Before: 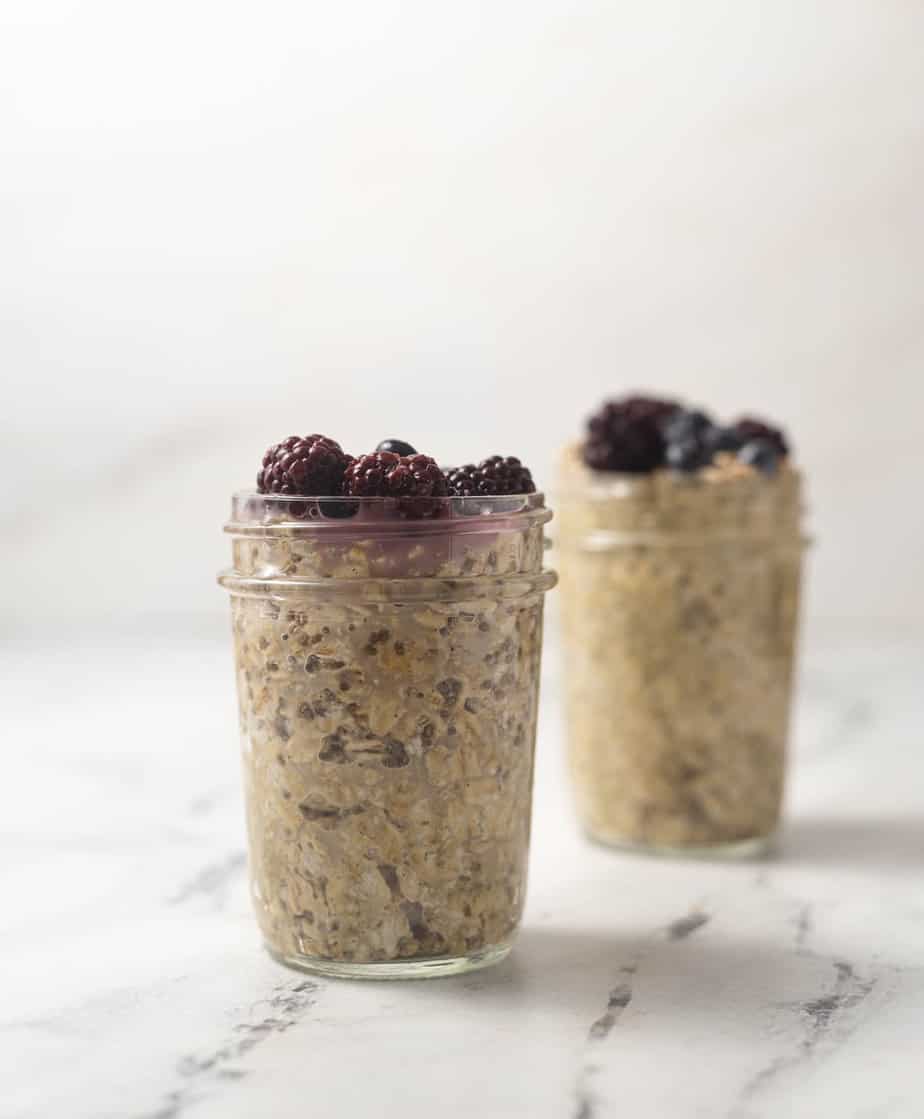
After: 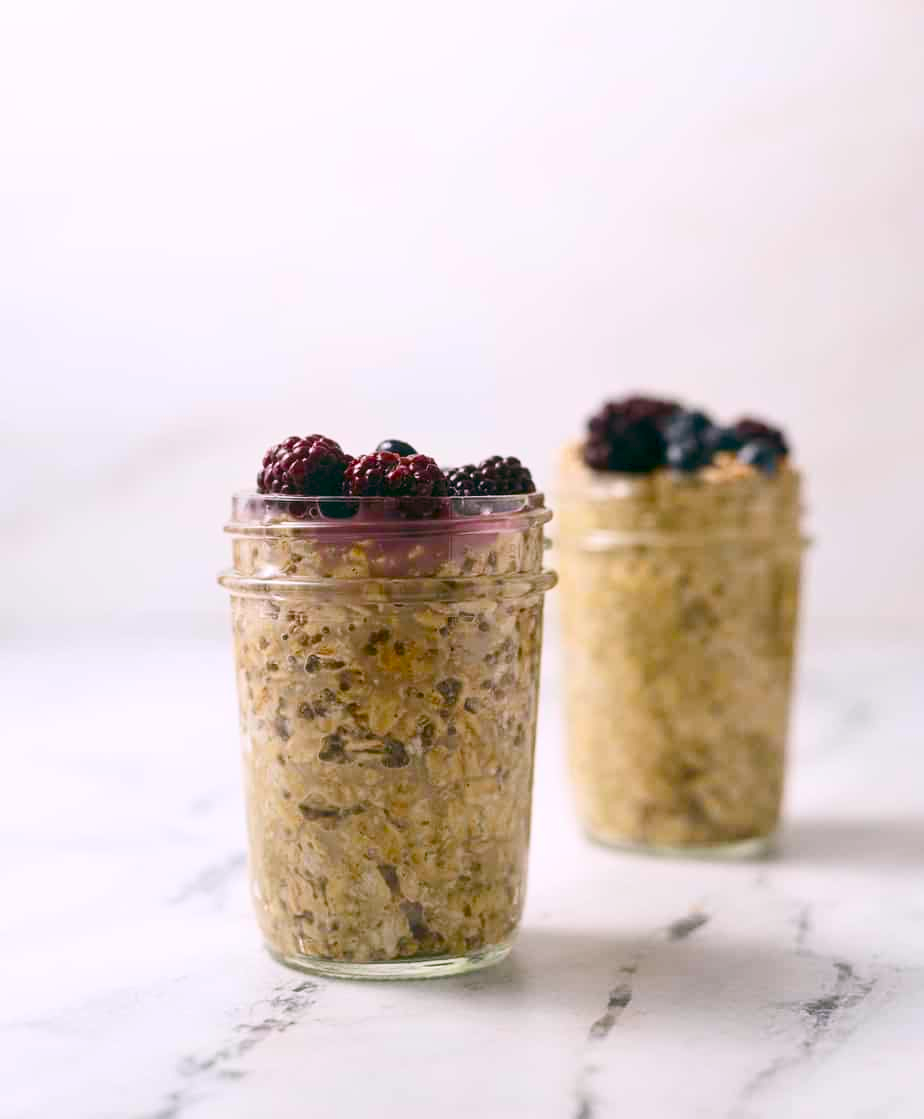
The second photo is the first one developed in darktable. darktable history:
contrast brightness saturation: contrast 0.17, saturation 0.306
color balance rgb: highlights gain › chroma 2.069%, highlights gain › hue 288.31°, global offset › luminance -0.322%, global offset › chroma 0.111%, global offset › hue 165.87°, perceptual saturation grading › global saturation 20%, perceptual saturation grading › highlights -25.705%, perceptual saturation grading › shadows 49.458%, global vibrance 20%
